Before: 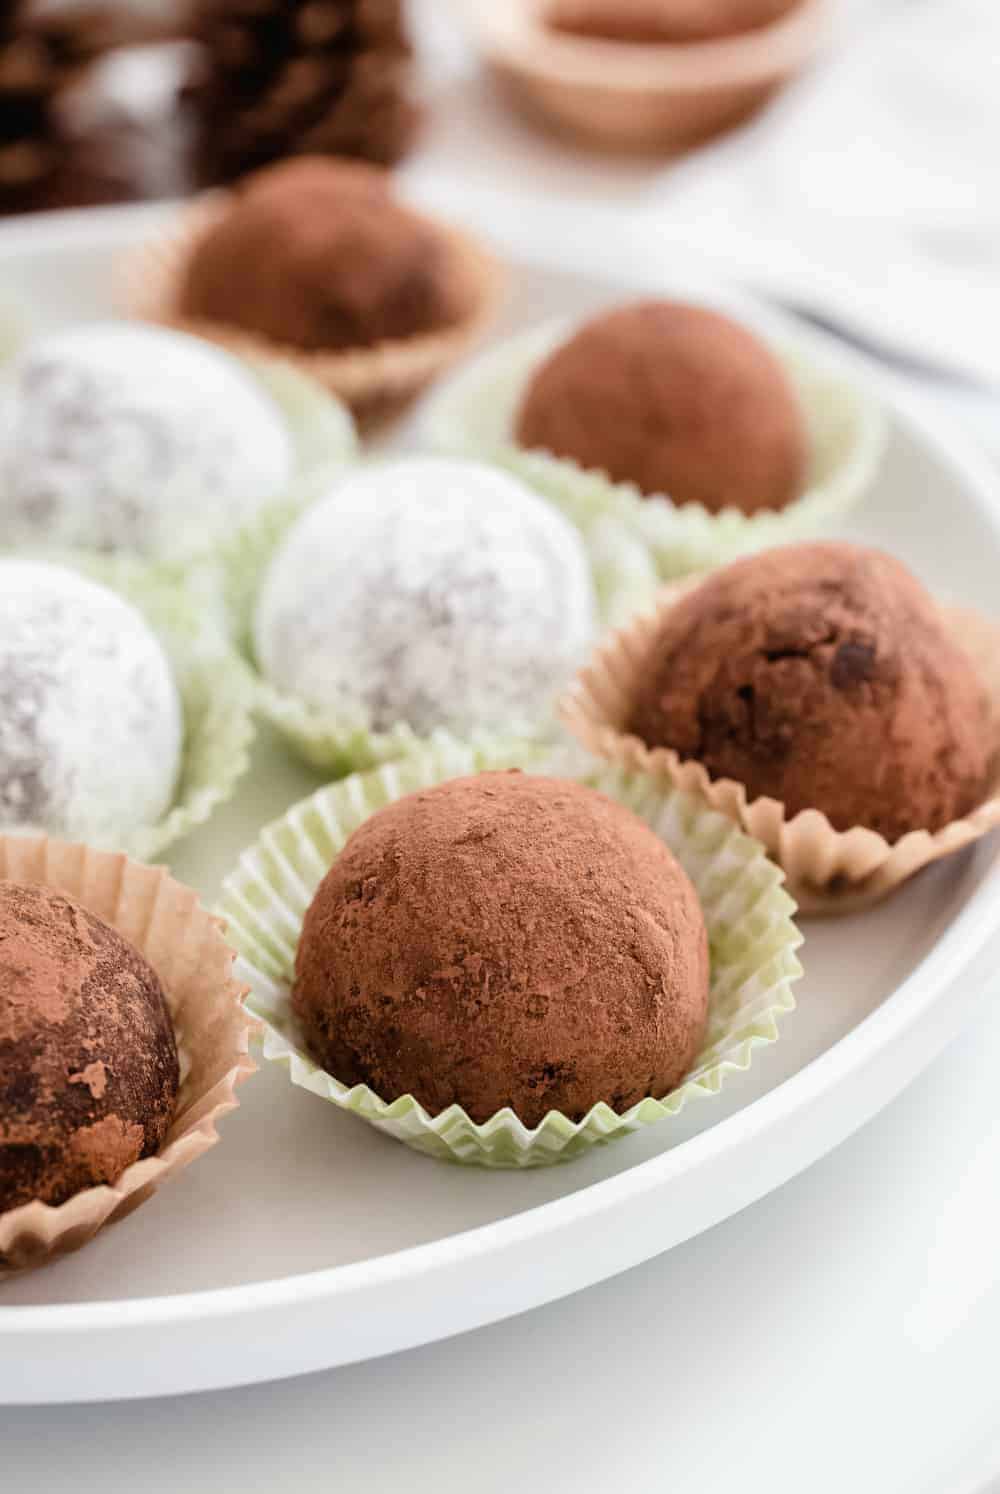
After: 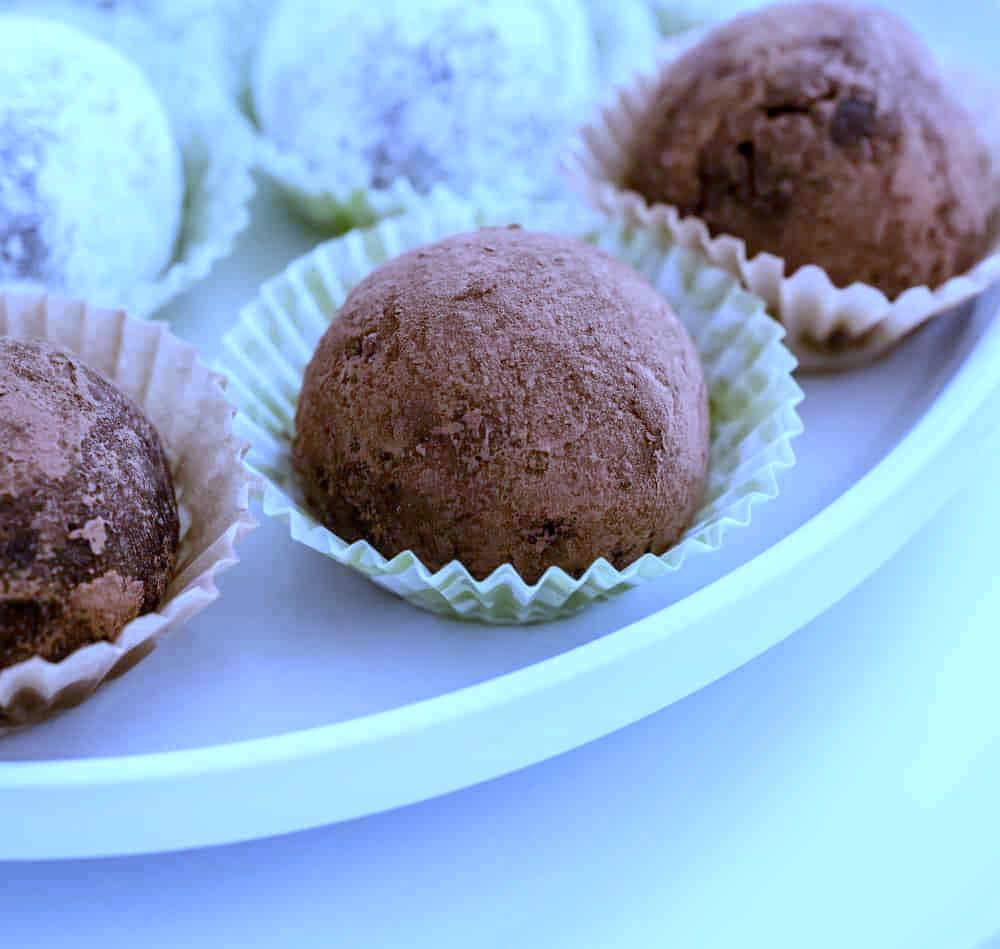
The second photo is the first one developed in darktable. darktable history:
white balance: red 0.766, blue 1.537
local contrast: on, module defaults
crop and rotate: top 36.435%
